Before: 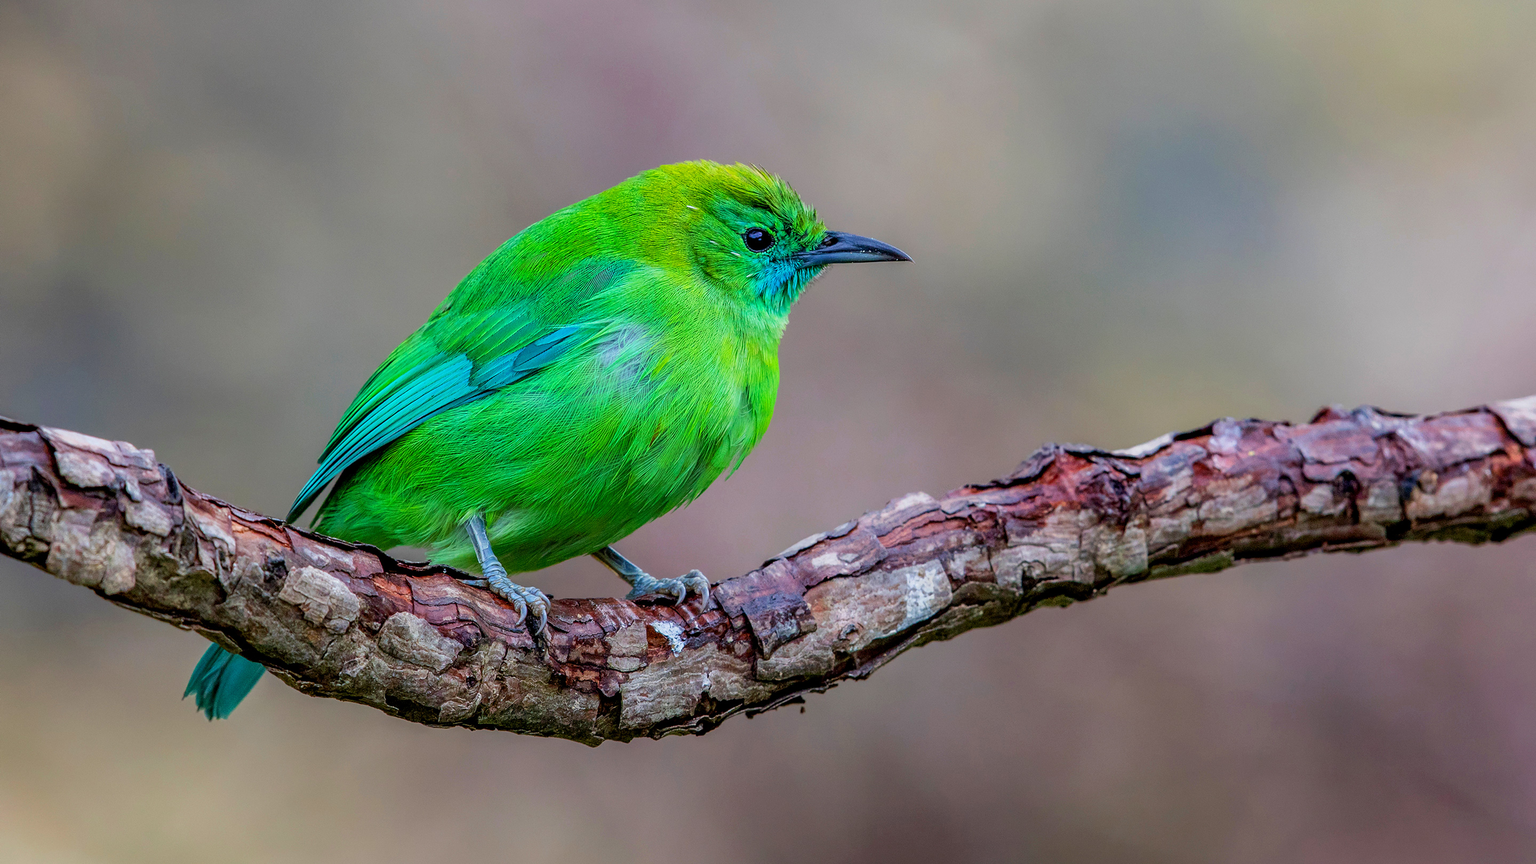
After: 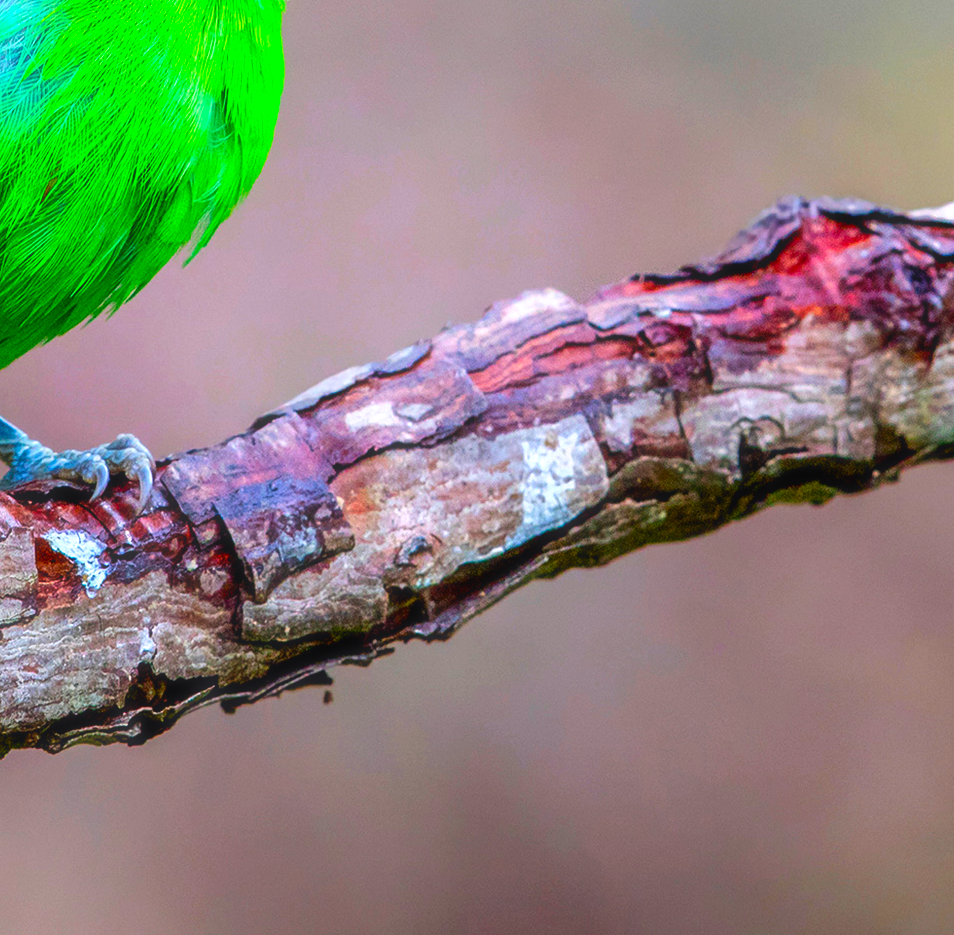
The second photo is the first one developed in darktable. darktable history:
contrast brightness saturation: brightness -0.02, saturation 0.35
crop: left 40.878%, top 39.176%, right 25.993%, bottom 3.081%
haze removal: strength -0.1, adaptive false
exposure: black level correction -0.002, exposure 0.54 EV, compensate highlight preservation false
color balance: output saturation 120%
